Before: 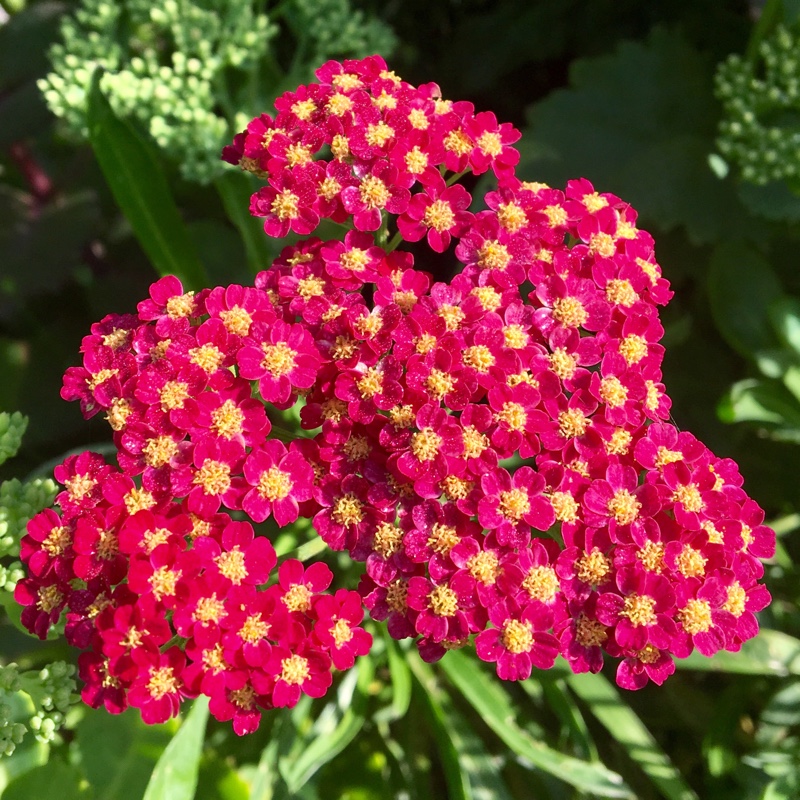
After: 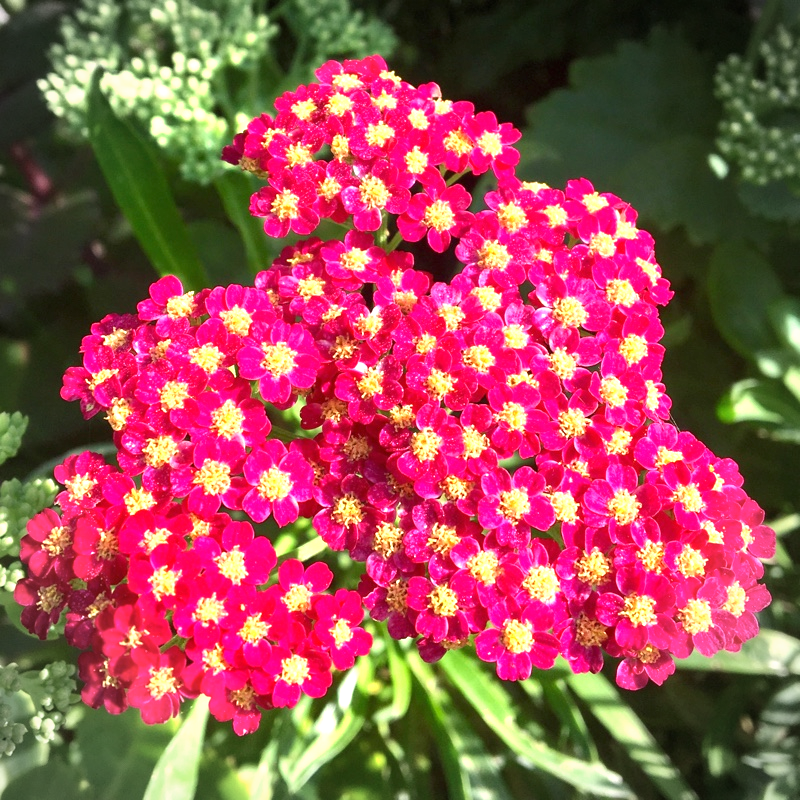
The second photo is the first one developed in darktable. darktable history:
exposure: black level correction 0, exposure 1.001 EV, compensate highlight preservation false
vignetting: automatic ratio true, unbound false
